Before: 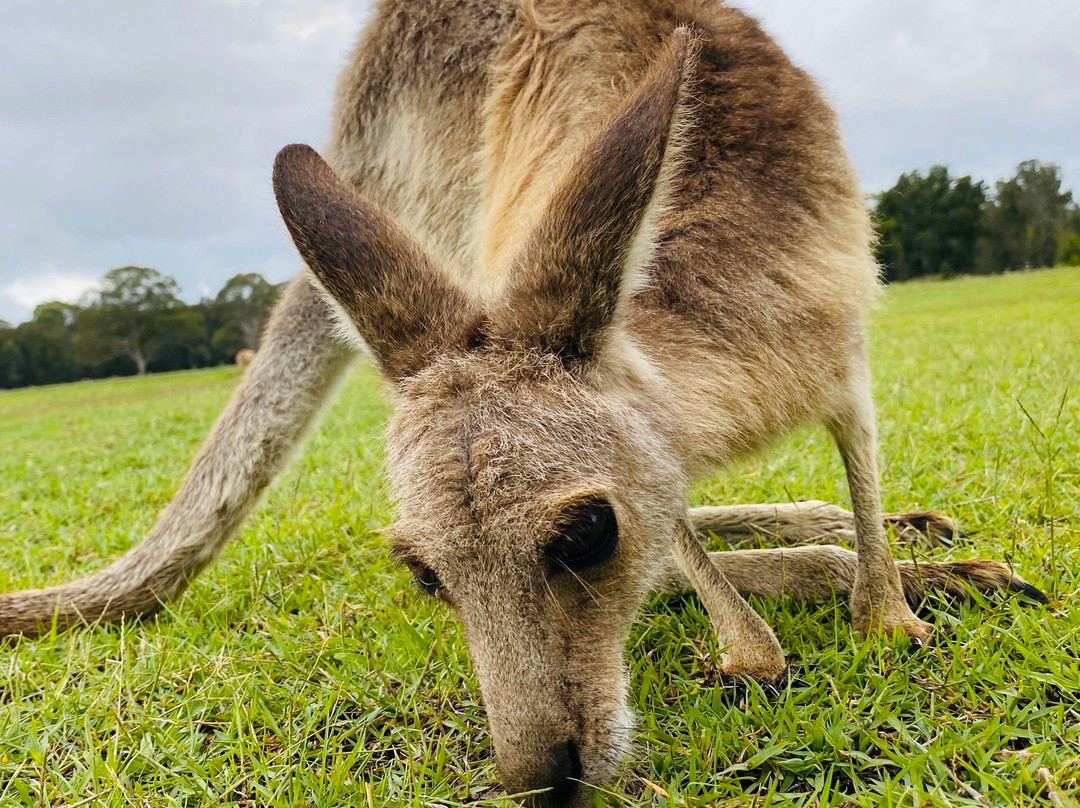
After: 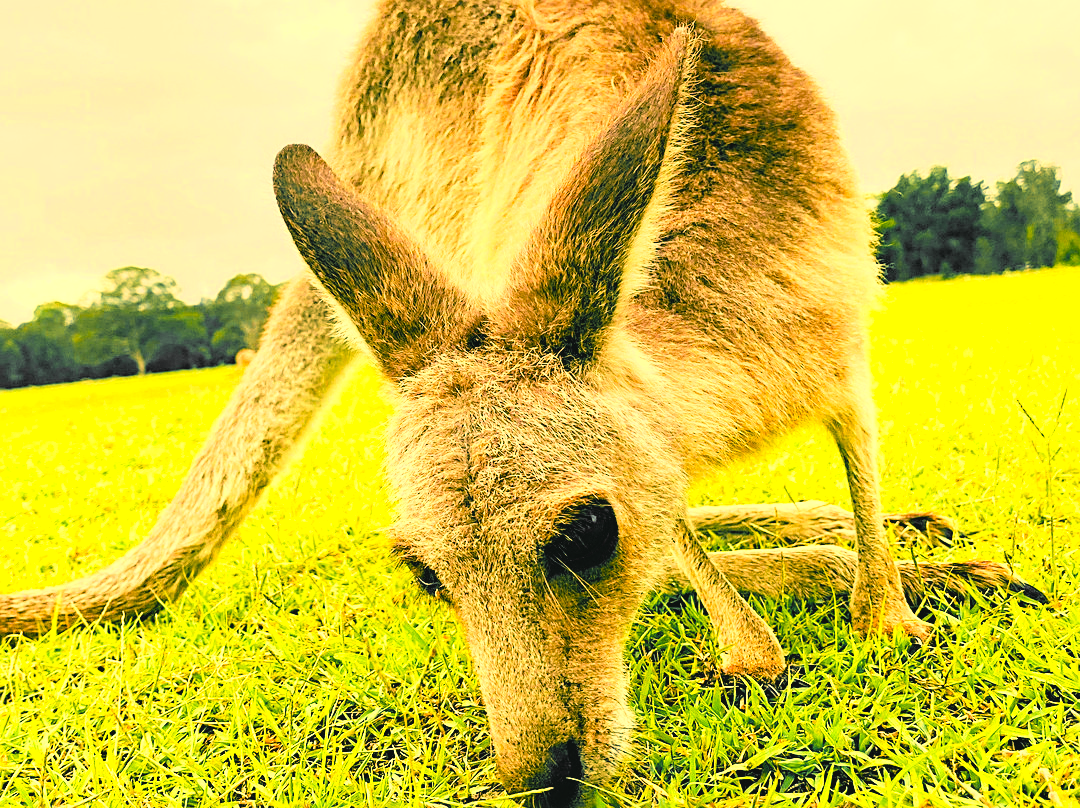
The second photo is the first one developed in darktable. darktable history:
color zones: curves: ch0 [(0.257, 0.558) (0.75, 0.565)]; ch1 [(0.004, 0.857) (0.14, 0.416) (0.257, 0.695) (0.442, 0.032) (0.736, 0.266) (0.891, 0.741)]; ch2 [(0, 0.623) (0.112, 0.436) (0.271, 0.474) (0.516, 0.64) (0.743, 0.286)]
exposure: black level correction 0, exposure 1.2 EV, compensate highlight preservation false
sharpen: on, module defaults
velvia: on, module defaults
color correction: highlights a* 5.68, highlights b* 33.26, shadows a* -26.64, shadows b* 3.97
filmic rgb: black relative exposure -8.03 EV, white relative exposure 4.01 EV, threshold 2.97 EV, hardness 4.16, enable highlight reconstruction true
